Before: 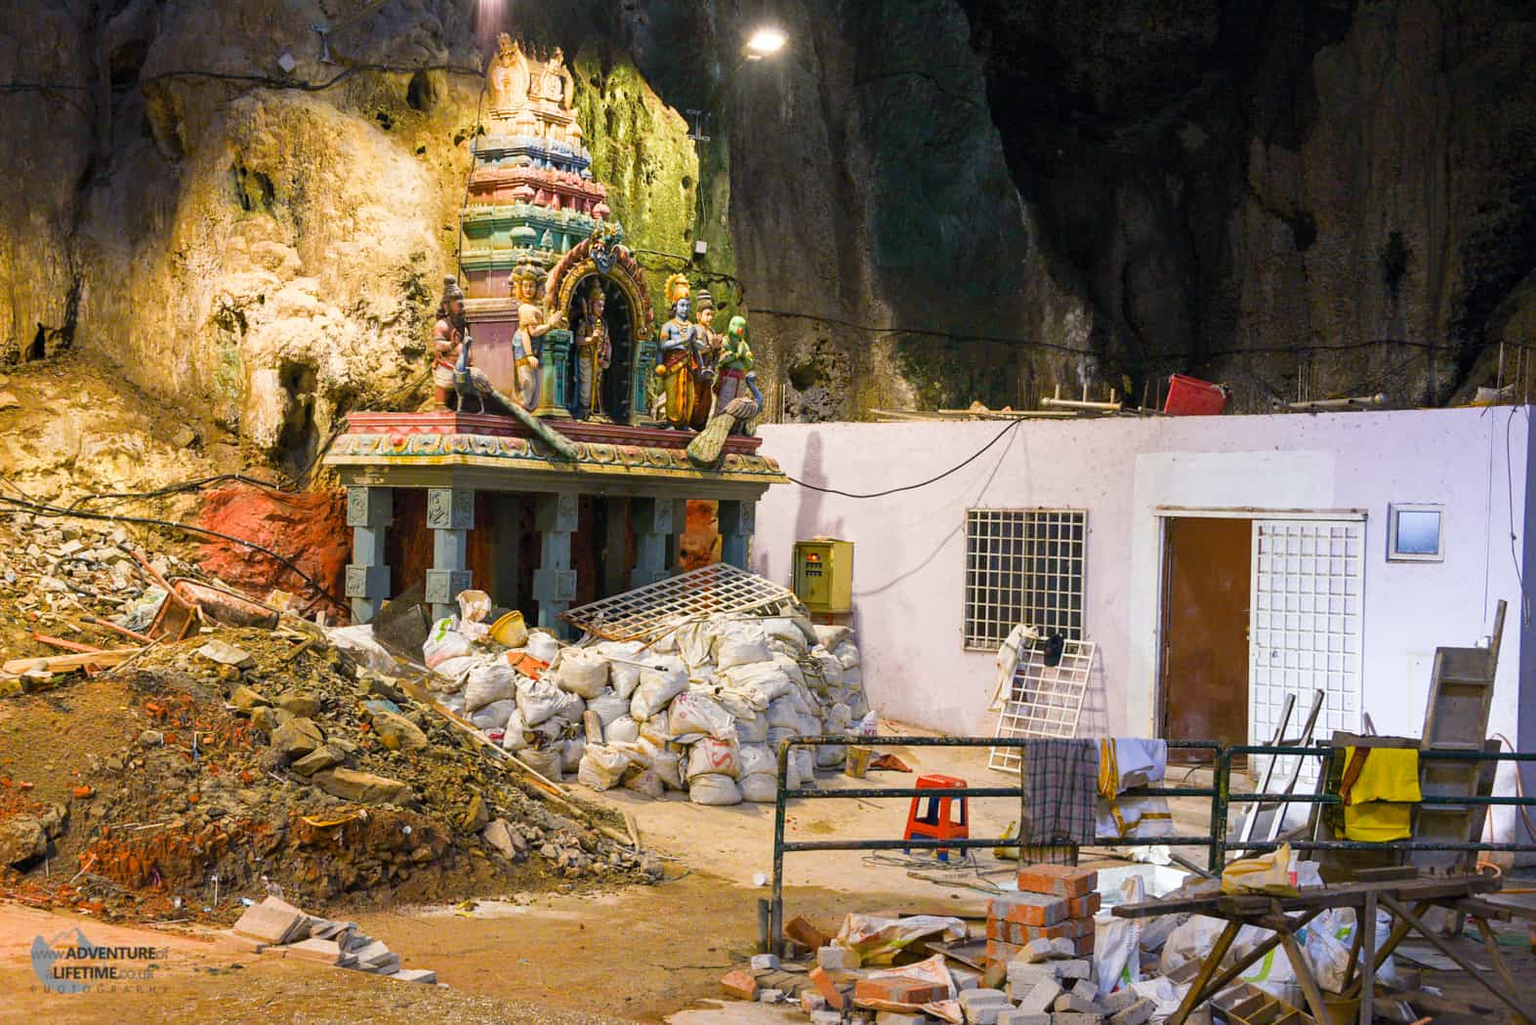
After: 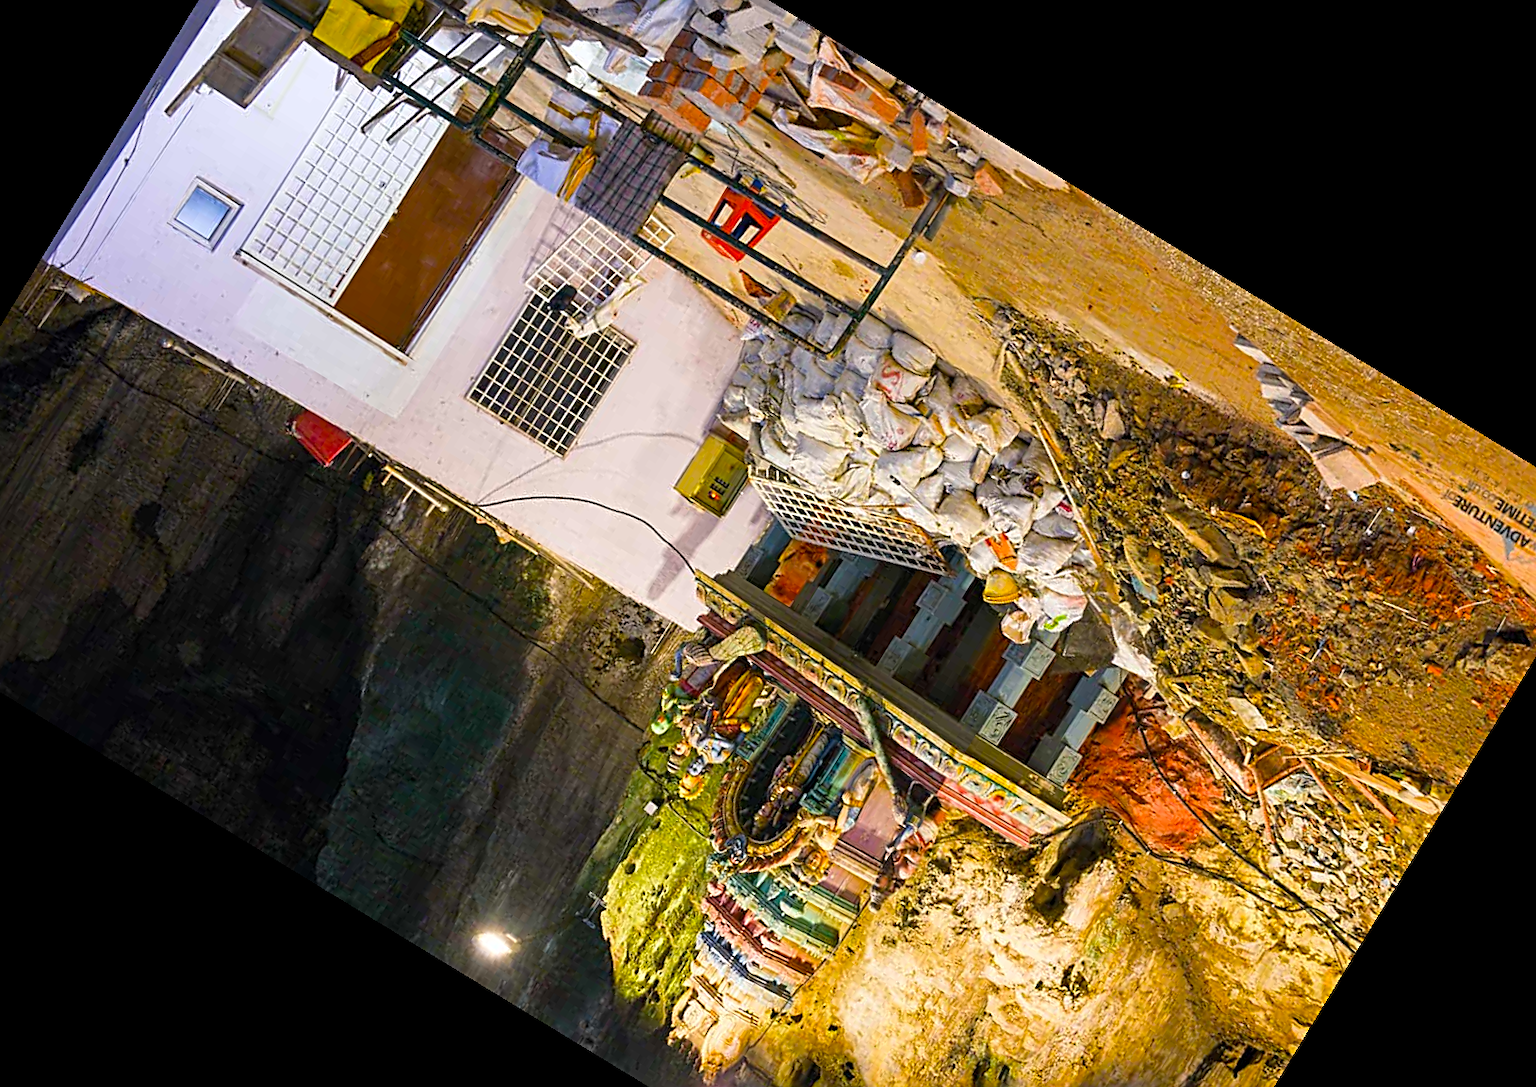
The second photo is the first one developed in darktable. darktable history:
color balance: output saturation 120%
crop and rotate: angle 148.68°, left 9.111%, top 15.603%, right 4.588%, bottom 17.041%
sharpen: radius 2.531, amount 0.628
